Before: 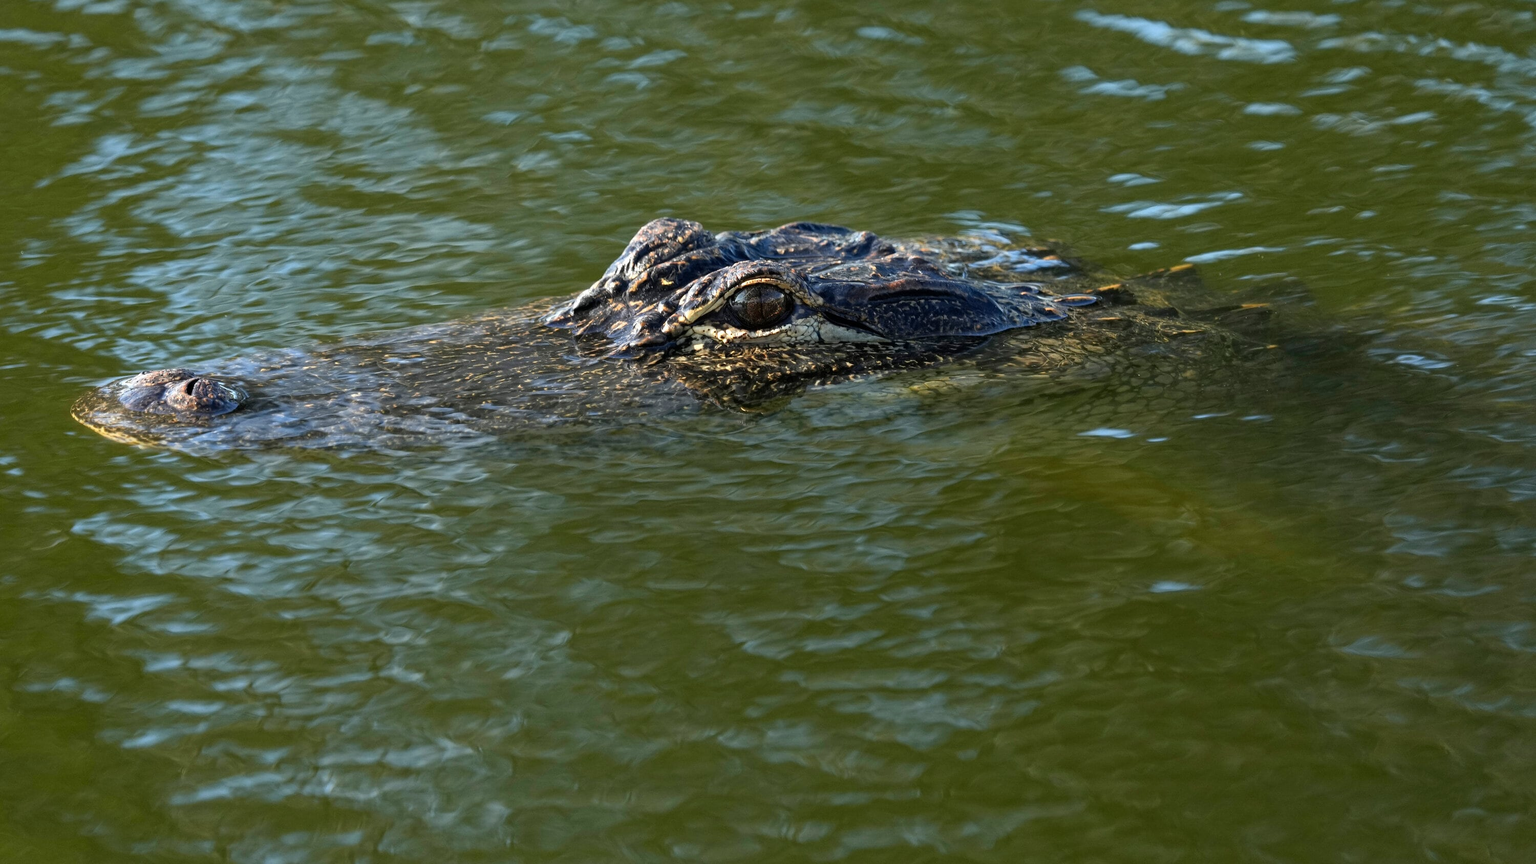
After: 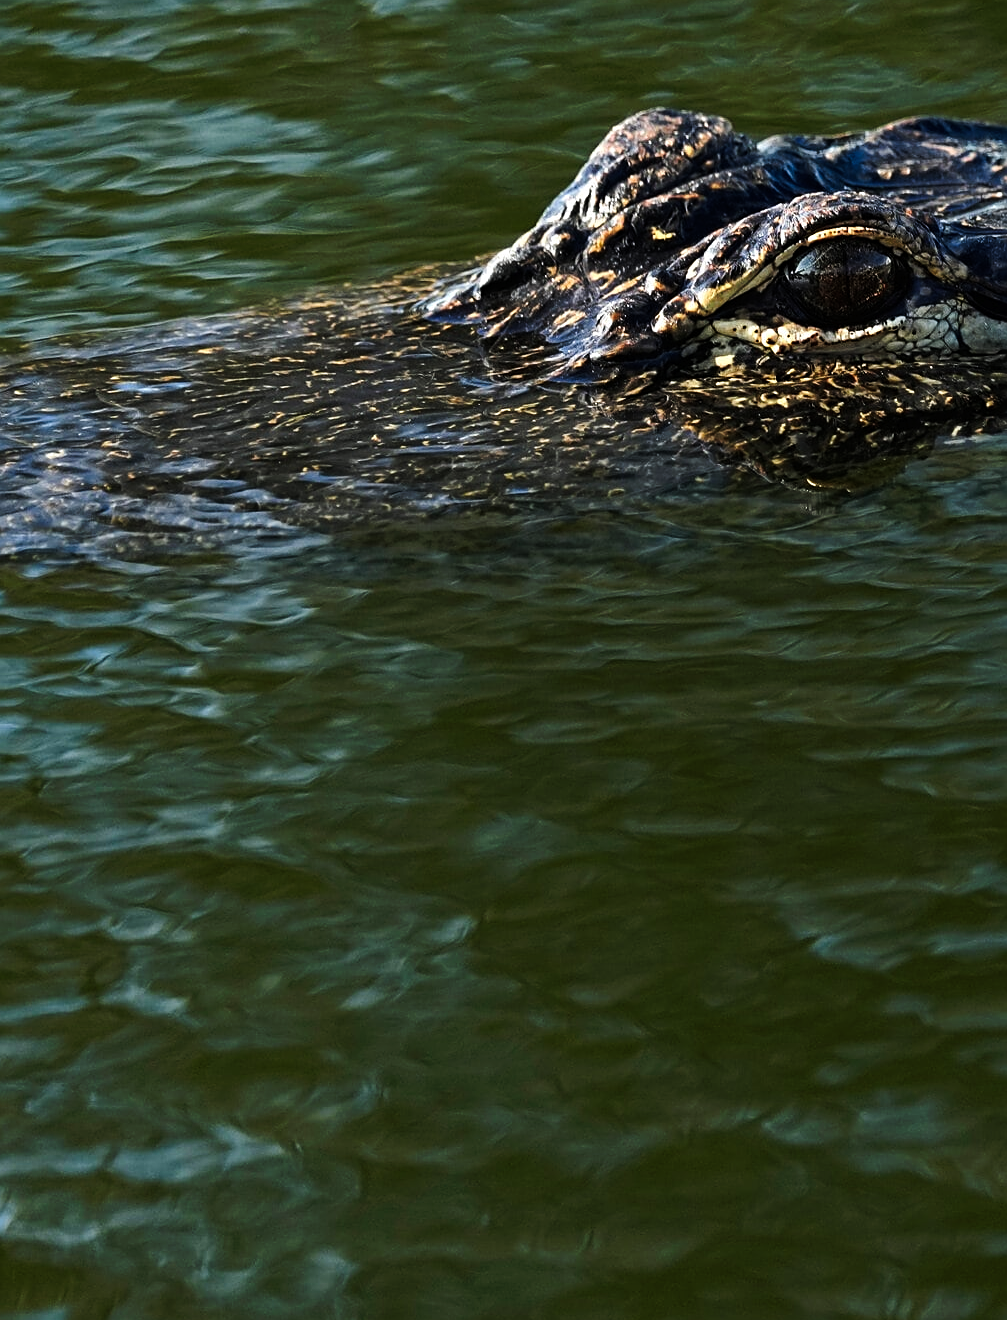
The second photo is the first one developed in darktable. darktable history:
crop and rotate: left 21.365%, top 18.798%, right 45.04%, bottom 2.983%
sharpen: radius 1.944
tone curve: curves: ch0 [(0, 0) (0.003, 0.006) (0.011, 0.007) (0.025, 0.01) (0.044, 0.015) (0.069, 0.023) (0.1, 0.031) (0.136, 0.045) (0.177, 0.066) (0.224, 0.098) (0.277, 0.139) (0.335, 0.194) (0.399, 0.254) (0.468, 0.346) (0.543, 0.45) (0.623, 0.56) (0.709, 0.667) (0.801, 0.78) (0.898, 0.891) (1, 1)], preserve colors none
